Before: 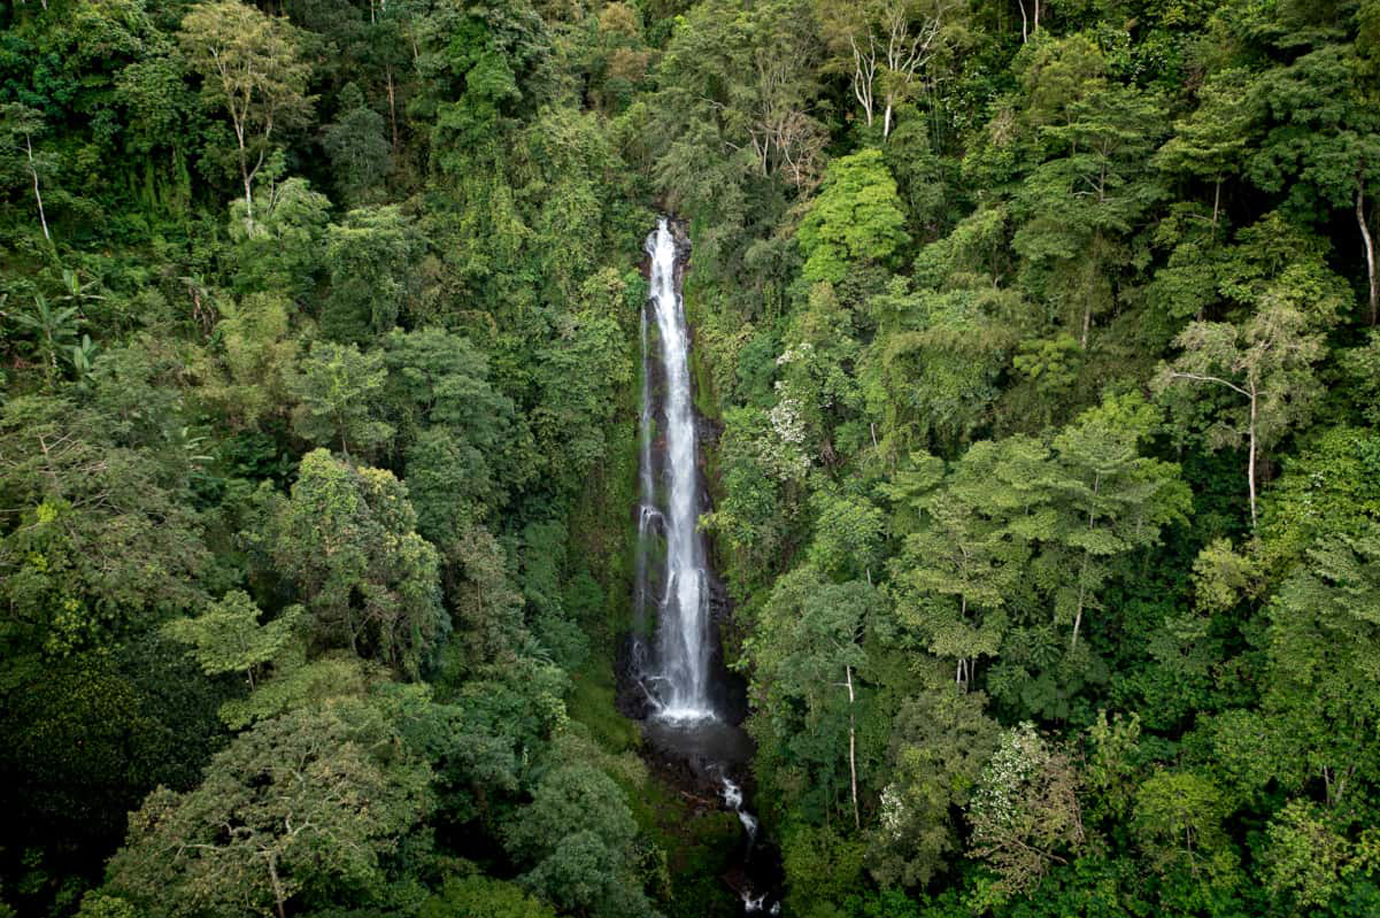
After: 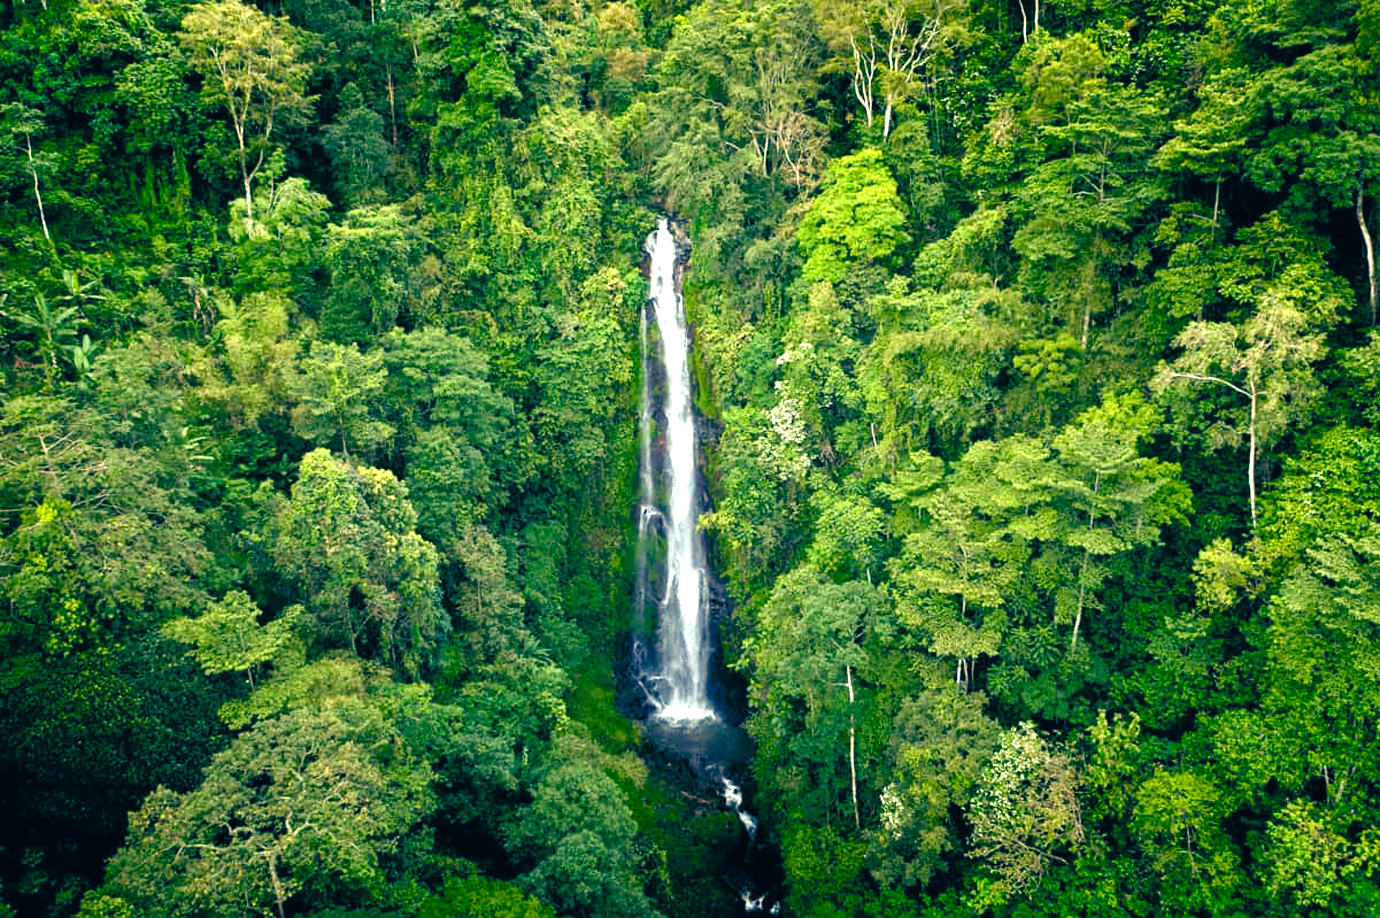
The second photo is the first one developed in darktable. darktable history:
exposure: black level correction 0, exposure 1.2 EV, compensate highlight preservation false
color balance rgb: shadows lift › luminance -28.76%, shadows lift › chroma 15%, shadows lift › hue 270°, power › chroma 1%, power › hue 255°, highlights gain › luminance 7.14%, highlights gain › chroma 2%, highlights gain › hue 90°, global offset › luminance -0.29%, global offset › hue 260°, perceptual saturation grading › global saturation 20%, perceptual saturation grading › highlights -13.92%, perceptual saturation grading › shadows 50%
color balance: lift [1.005, 0.99, 1.007, 1.01], gamma [1, 1.034, 1.032, 0.966], gain [0.873, 1.055, 1.067, 0.933]
